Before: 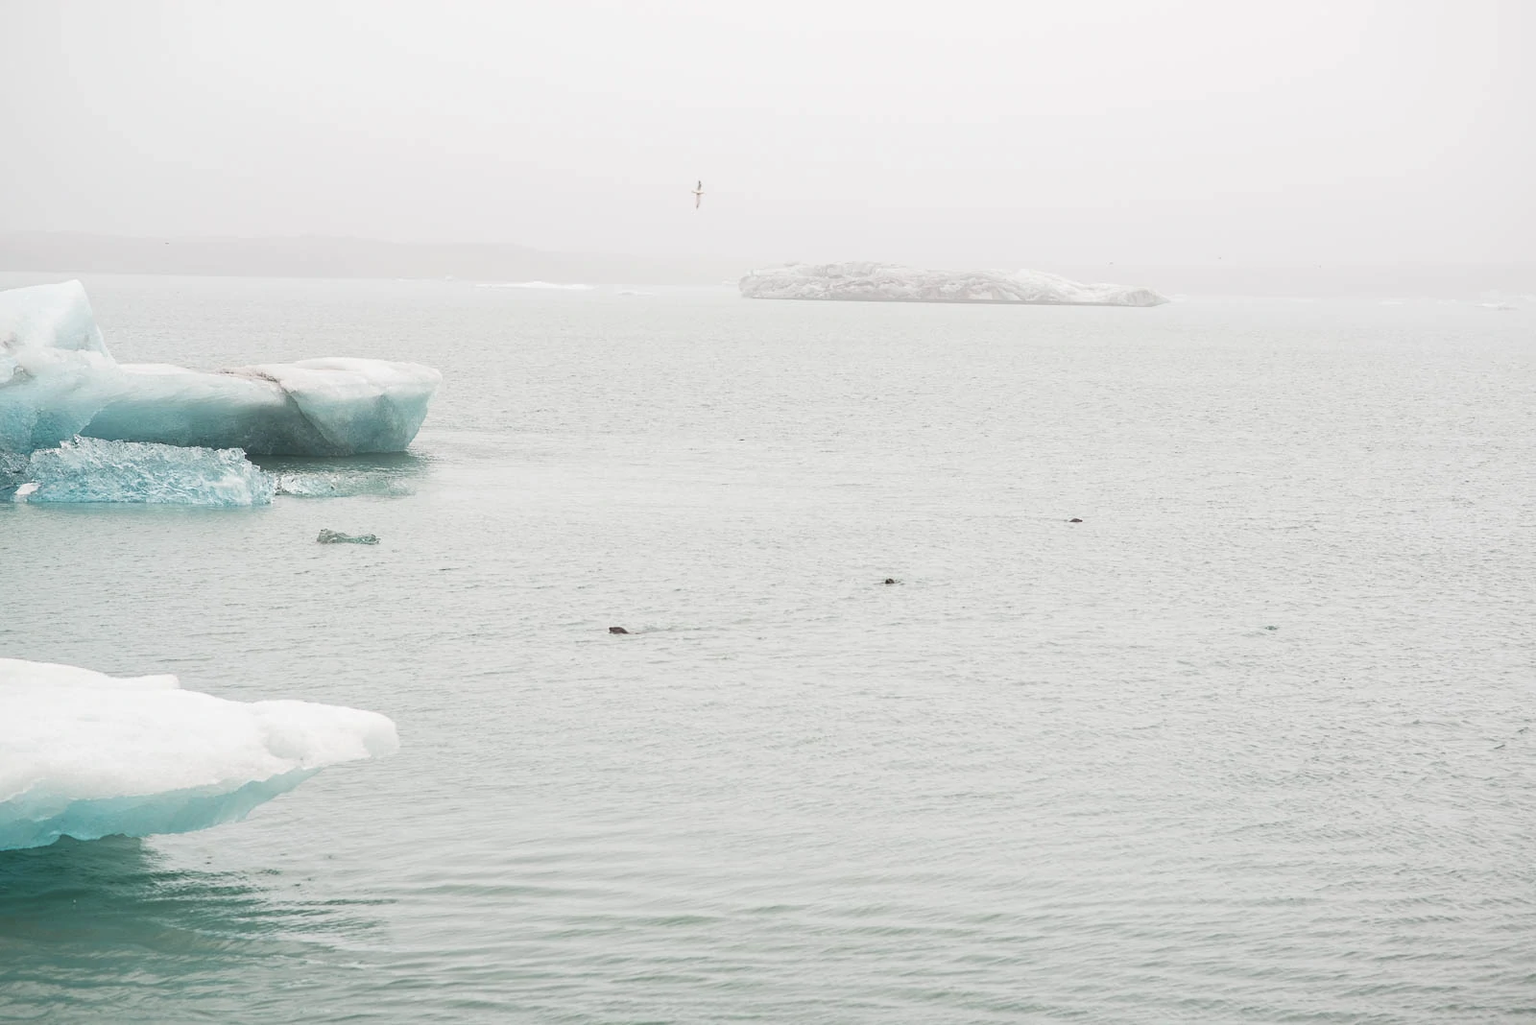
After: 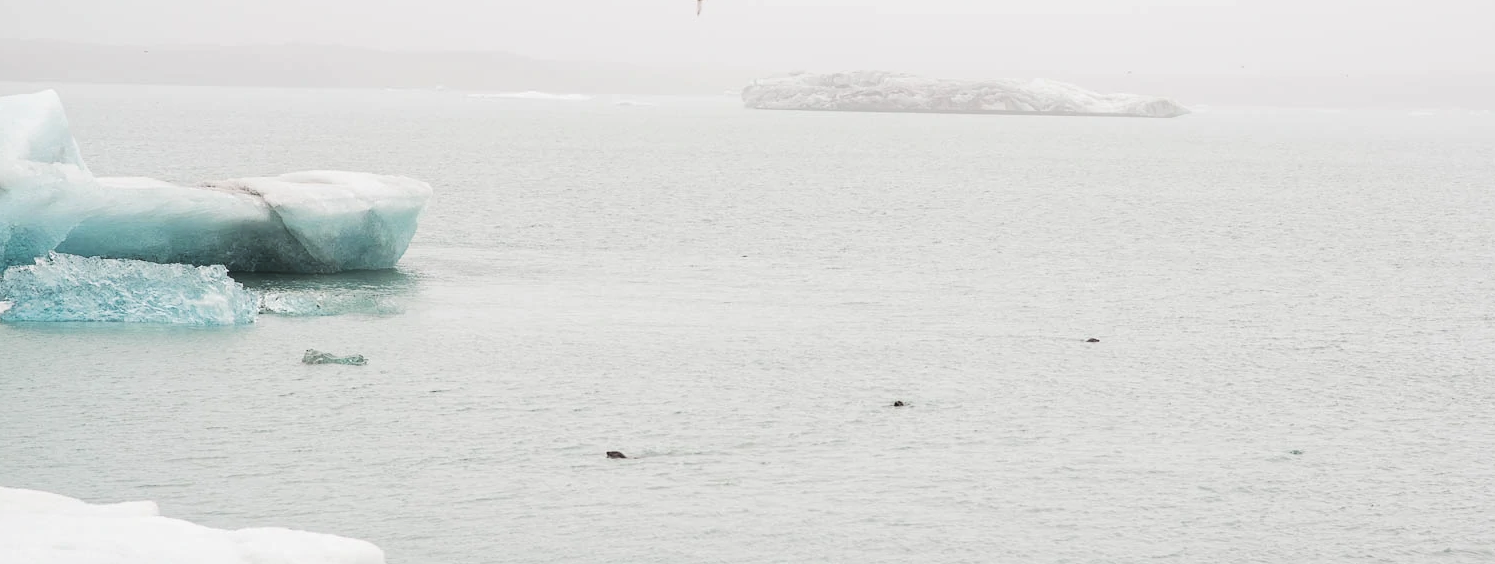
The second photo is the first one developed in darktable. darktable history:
crop: left 1.807%, top 18.962%, right 4.737%, bottom 28.153%
contrast brightness saturation: contrast 0.027, brightness -0.045
tone curve: curves: ch0 [(0.003, 0) (0.066, 0.031) (0.16, 0.089) (0.269, 0.218) (0.395, 0.408) (0.517, 0.56) (0.684, 0.734) (0.791, 0.814) (1, 1)]; ch1 [(0, 0) (0.164, 0.115) (0.337, 0.332) (0.39, 0.398) (0.464, 0.461) (0.501, 0.5) (0.507, 0.5) (0.534, 0.532) (0.577, 0.59) (0.652, 0.681) (0.733, 0.764) (0.819, 0.823) (1, 1)]; ch2 [(0, 0) (0.337, 0.382) (0.464, 0.476) (0.501, 0.5) (0.527, 0.54) (0.551, 0.565) (0.628, 0.632) (0.689, 0.686) (1, 1)], color space Lab, linked channels, preserve colors none
color zones: curves: ch1 [(0, 0.469) (0.001, 0.469) (0.12, 0.446) (0.248, 0.469) (0.5, 0.5) (0.748, 0.5) (0.999, 0.469) (1, 0.469)]
